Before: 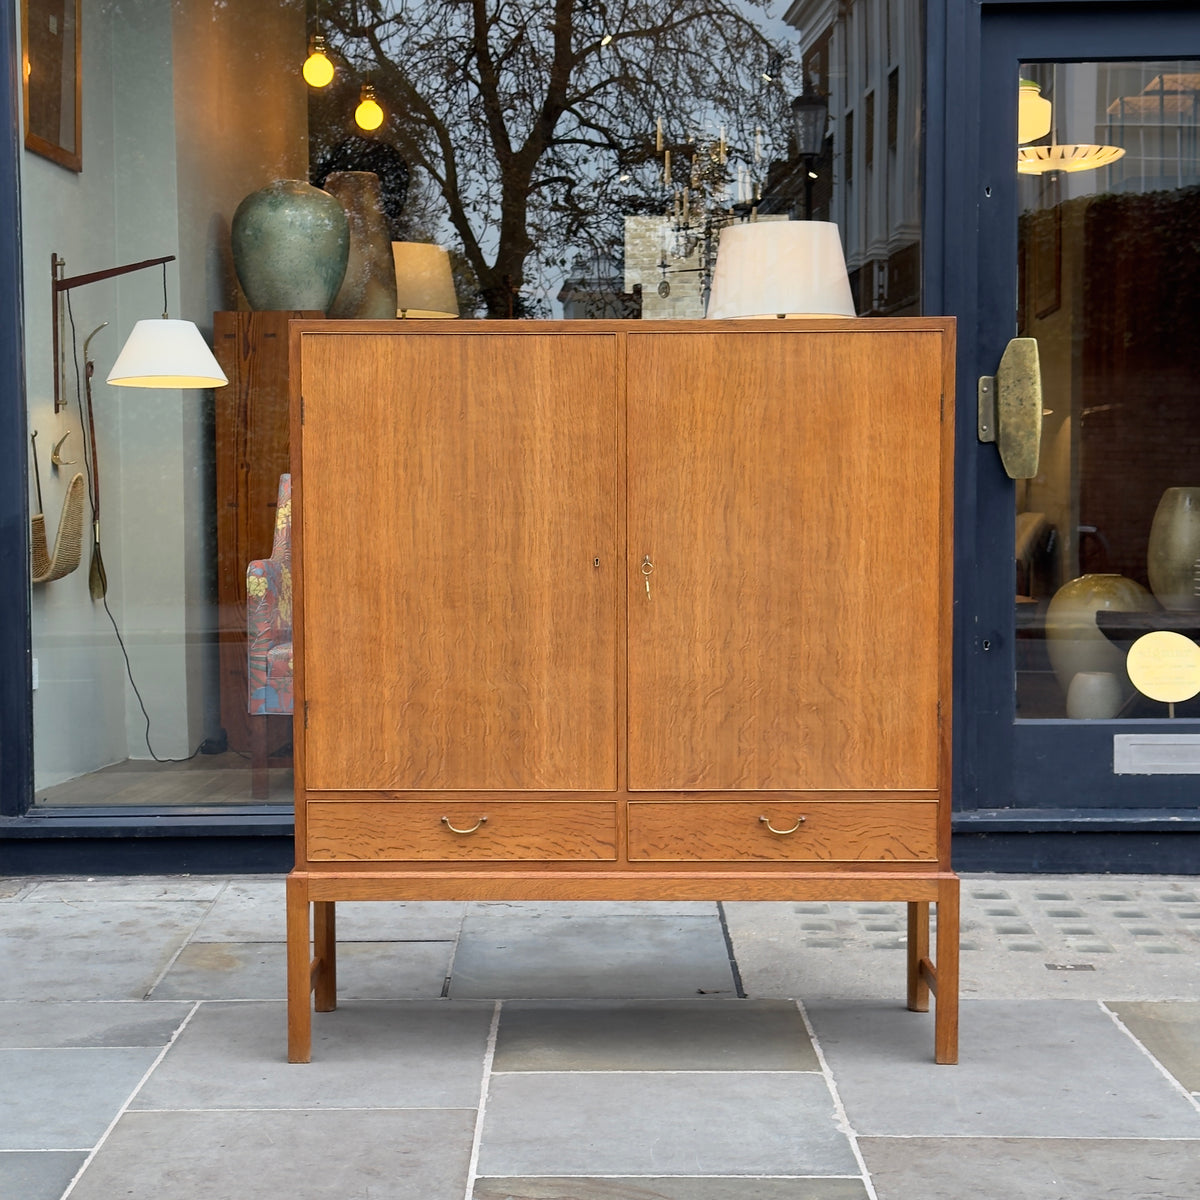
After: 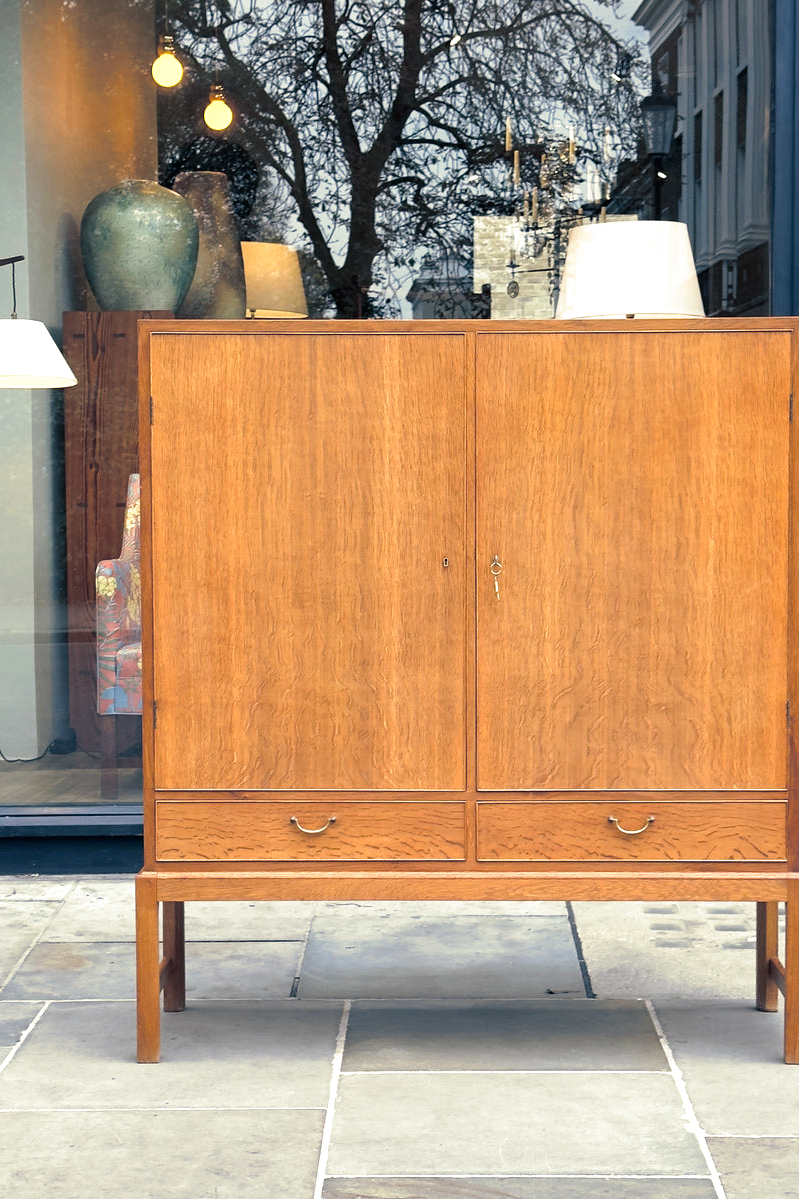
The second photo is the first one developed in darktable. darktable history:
split-toning: shadows › hue 216°, shadows › saturation 1, highlights › hue 57.6°, balance -33.4
crop and rotate: left 12.648%, right 20.685%
exposure: exposure 0.6 EV, compensate highlight preservation false
base curve: curves: ch0 [(0, 0) (0.297, 0.298) (1, 1)], preserve colors none
